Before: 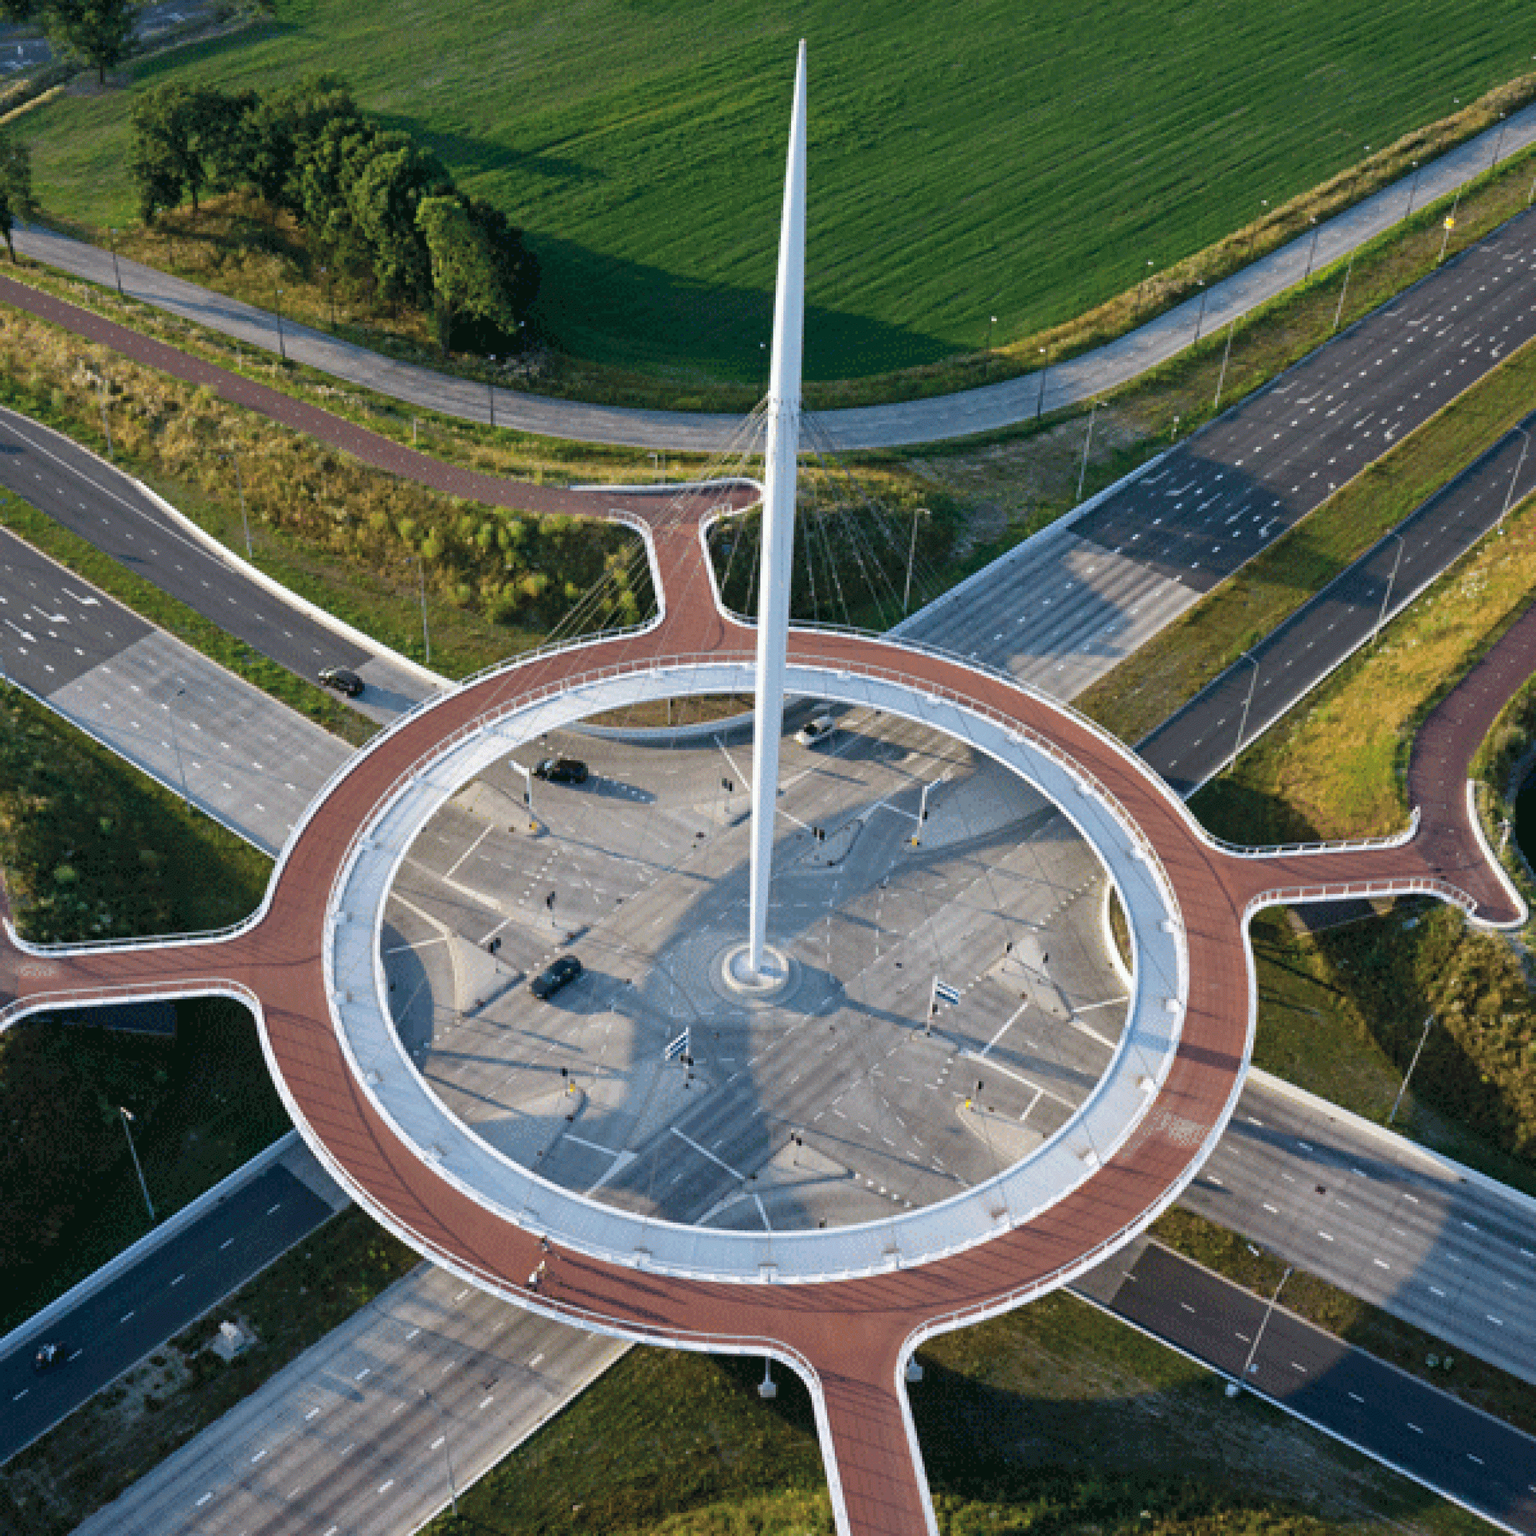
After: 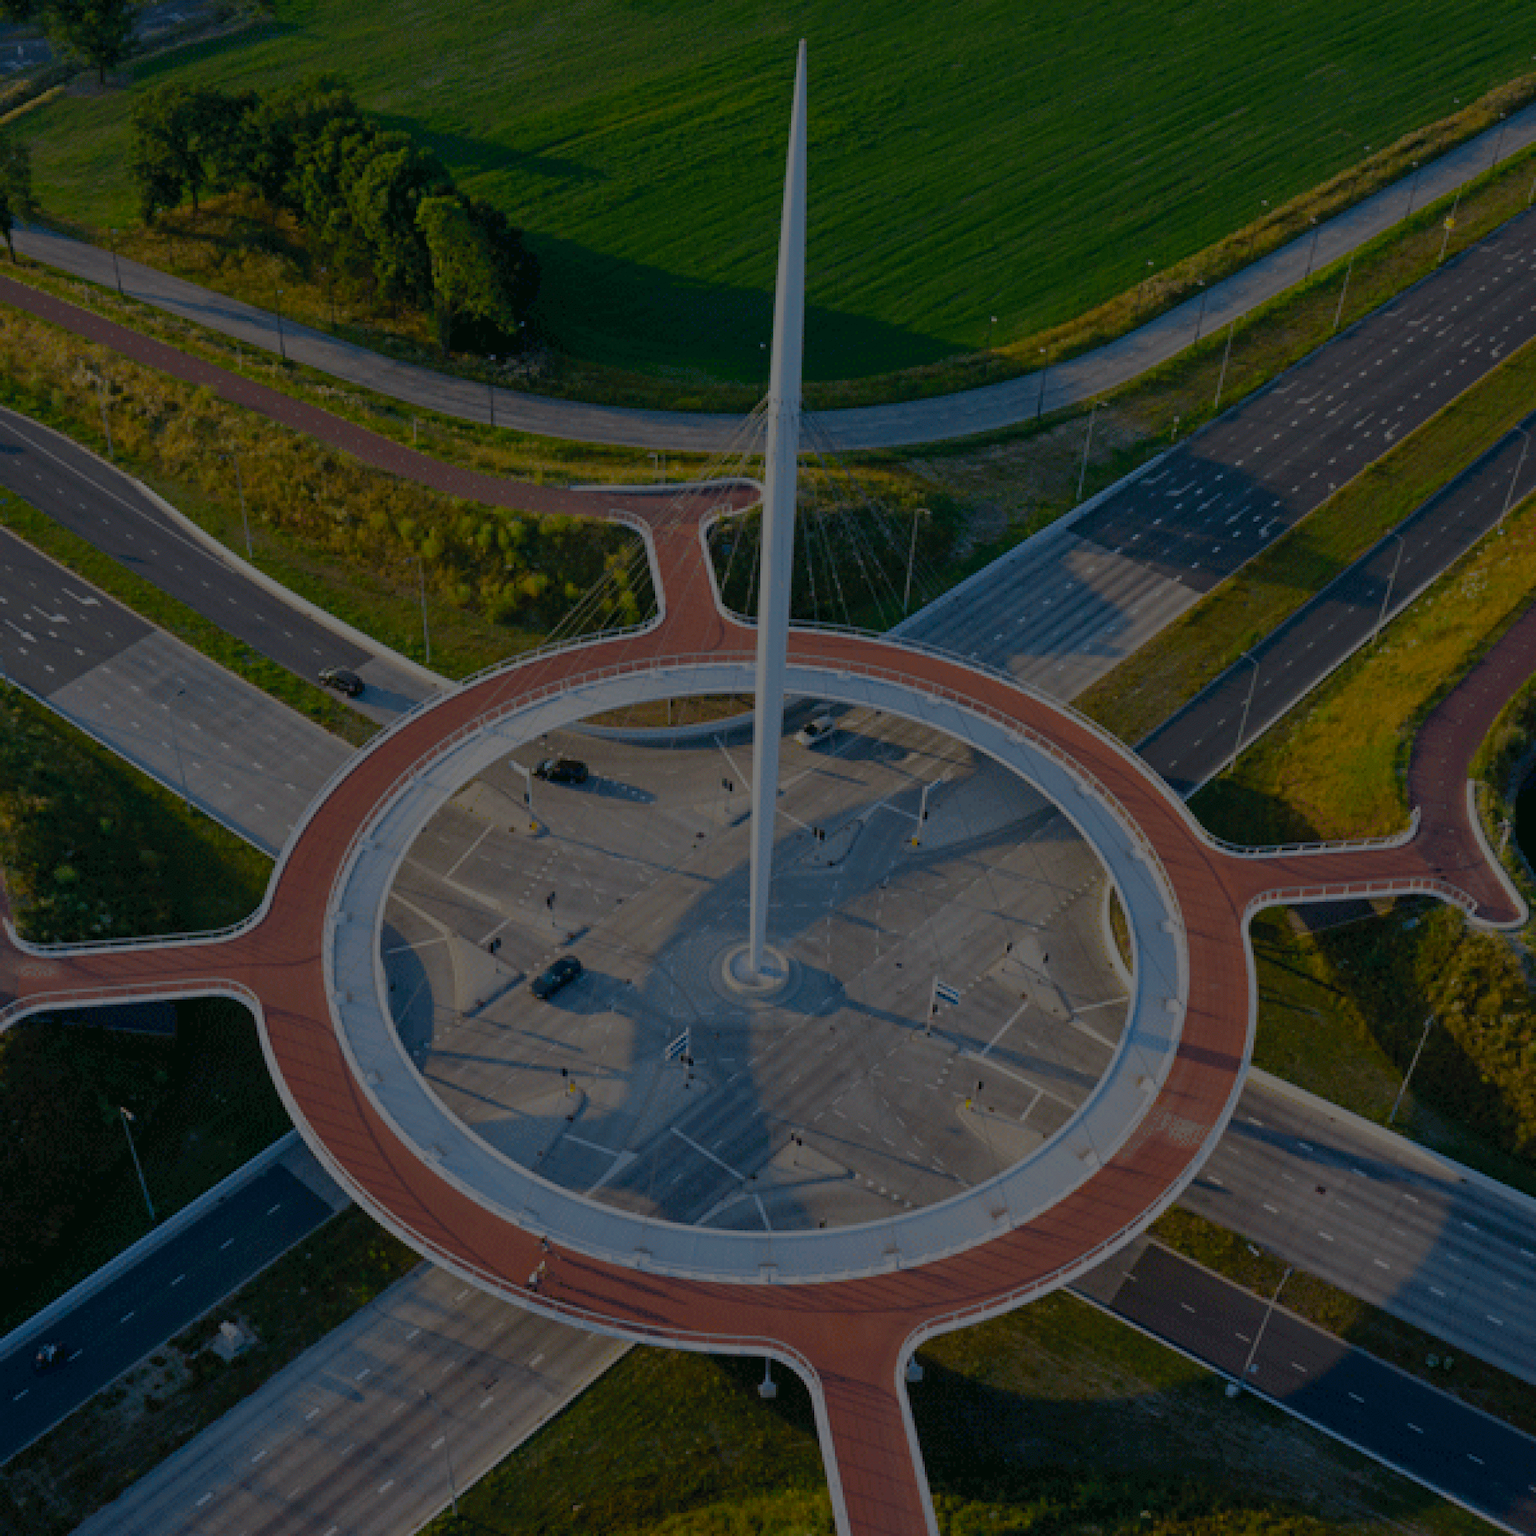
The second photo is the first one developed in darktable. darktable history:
color balance rgb: linear chroma grading › global chroma 8.158%, perceptual saturation grading › global saturation 30.812%, perceptual brilliance grading › global brilliance -47.558%, contrast -9.874%
